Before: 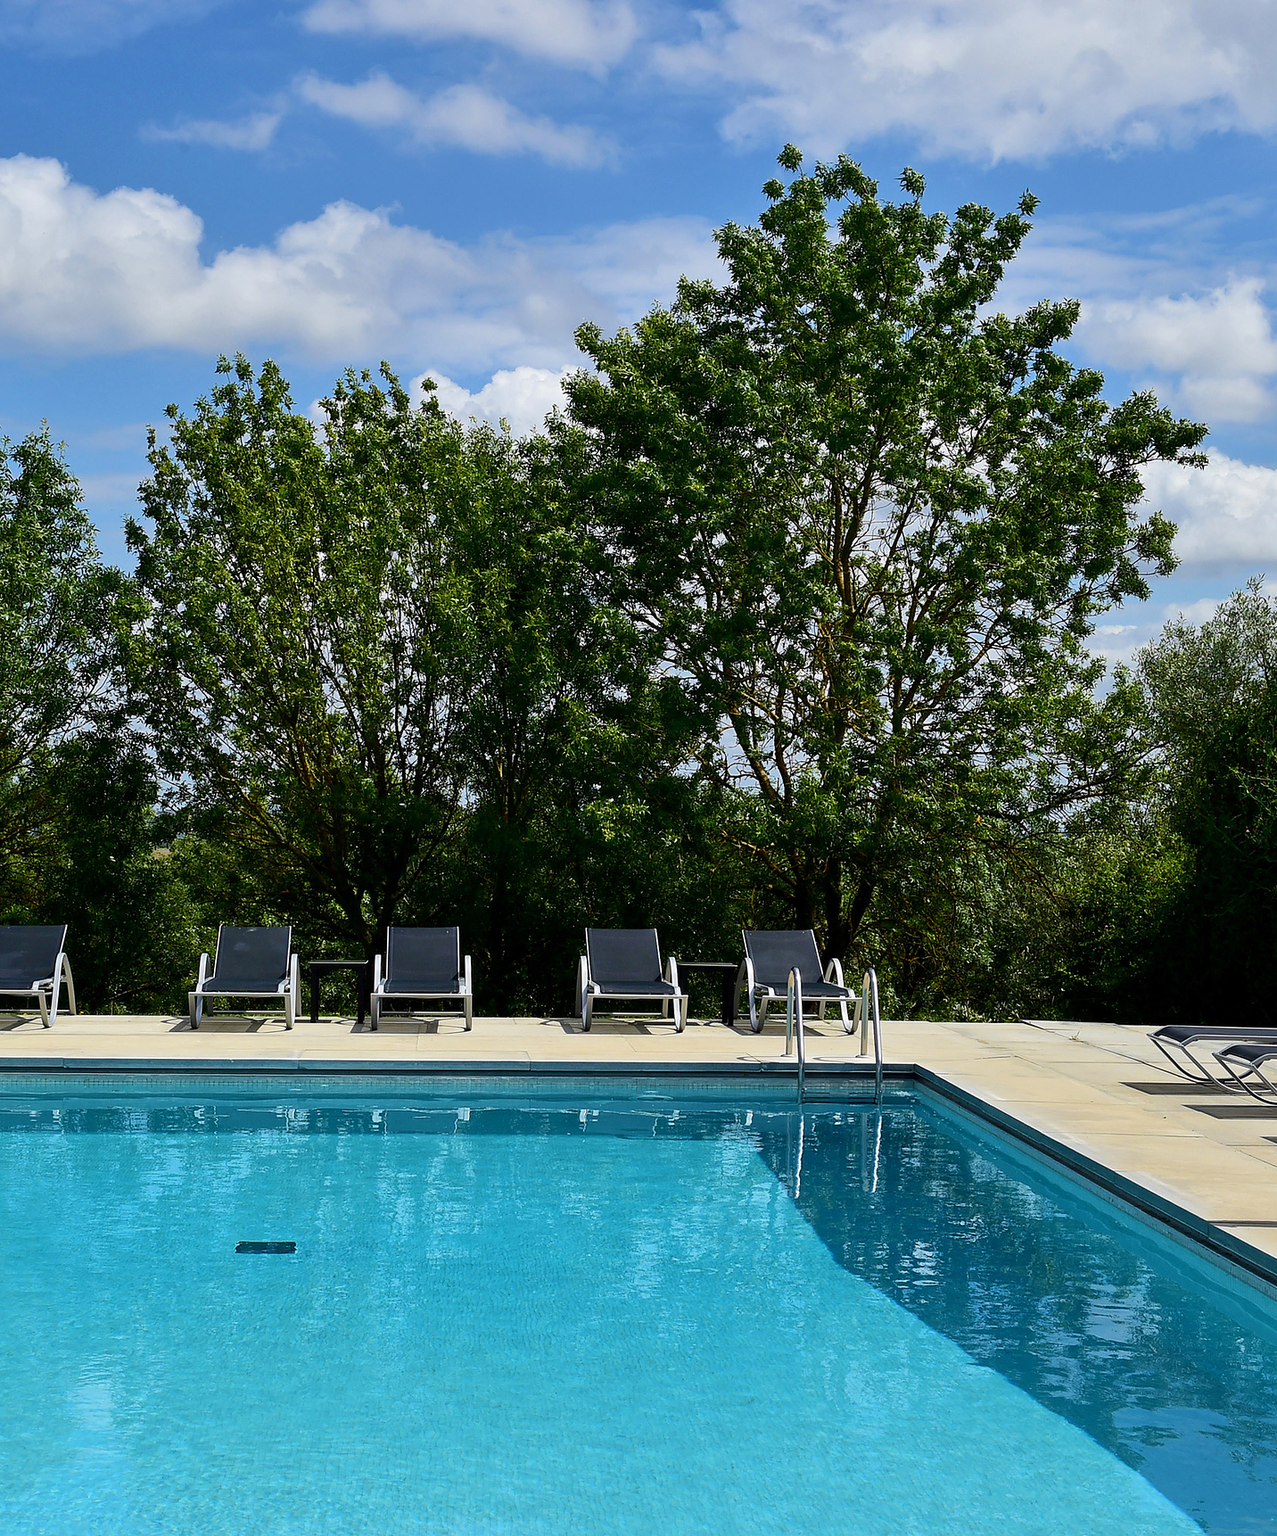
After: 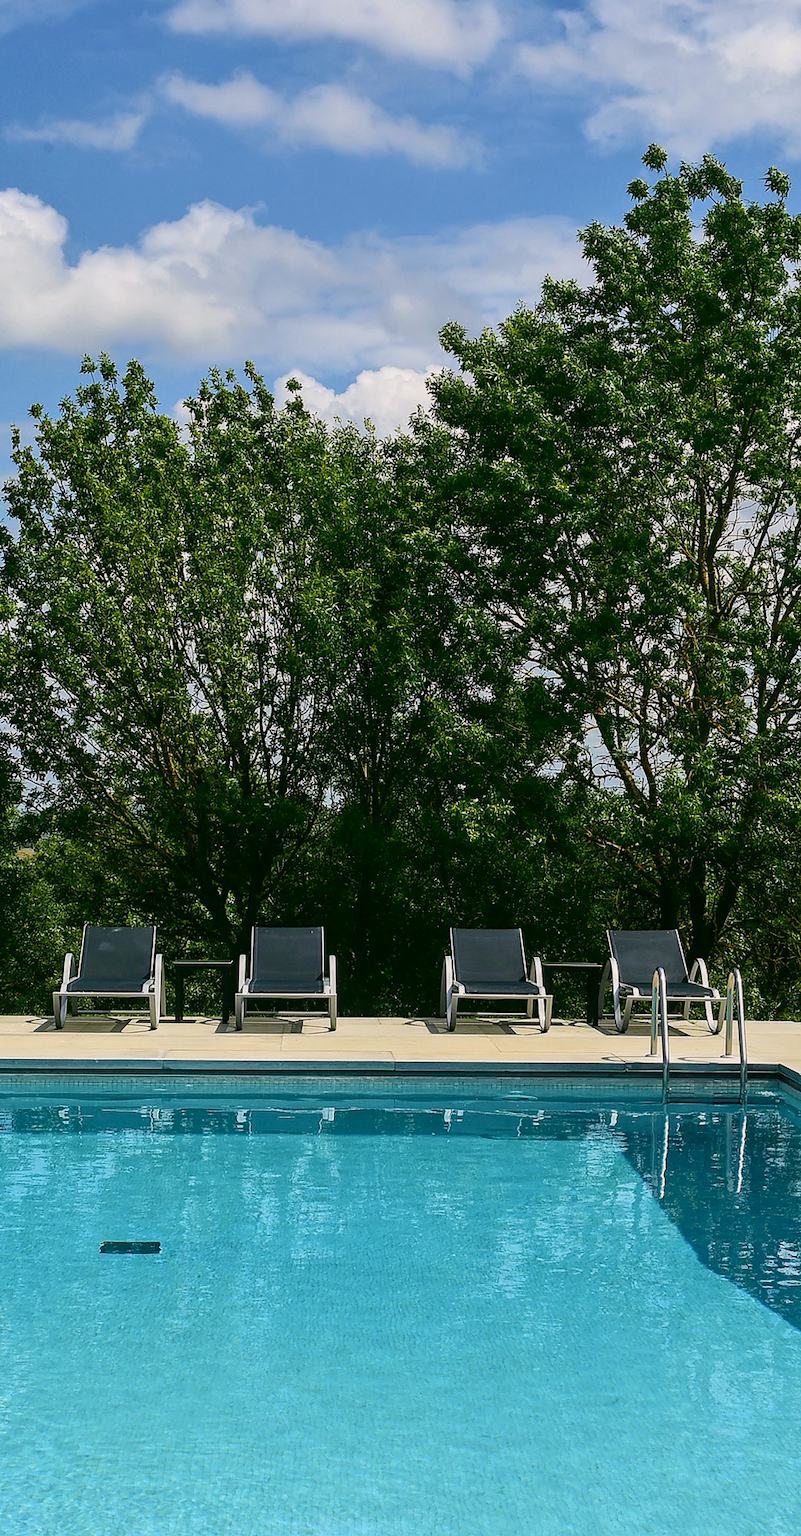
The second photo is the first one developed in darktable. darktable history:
crop: left 10.644%, right 26.528%
local contrast: detail 110%
shadows and highlights: shadows 0, highlights 40
color correction: highlights a* 4.02, highlights b* 4.98, shadows a* -7.55, shadows b* 4.98
